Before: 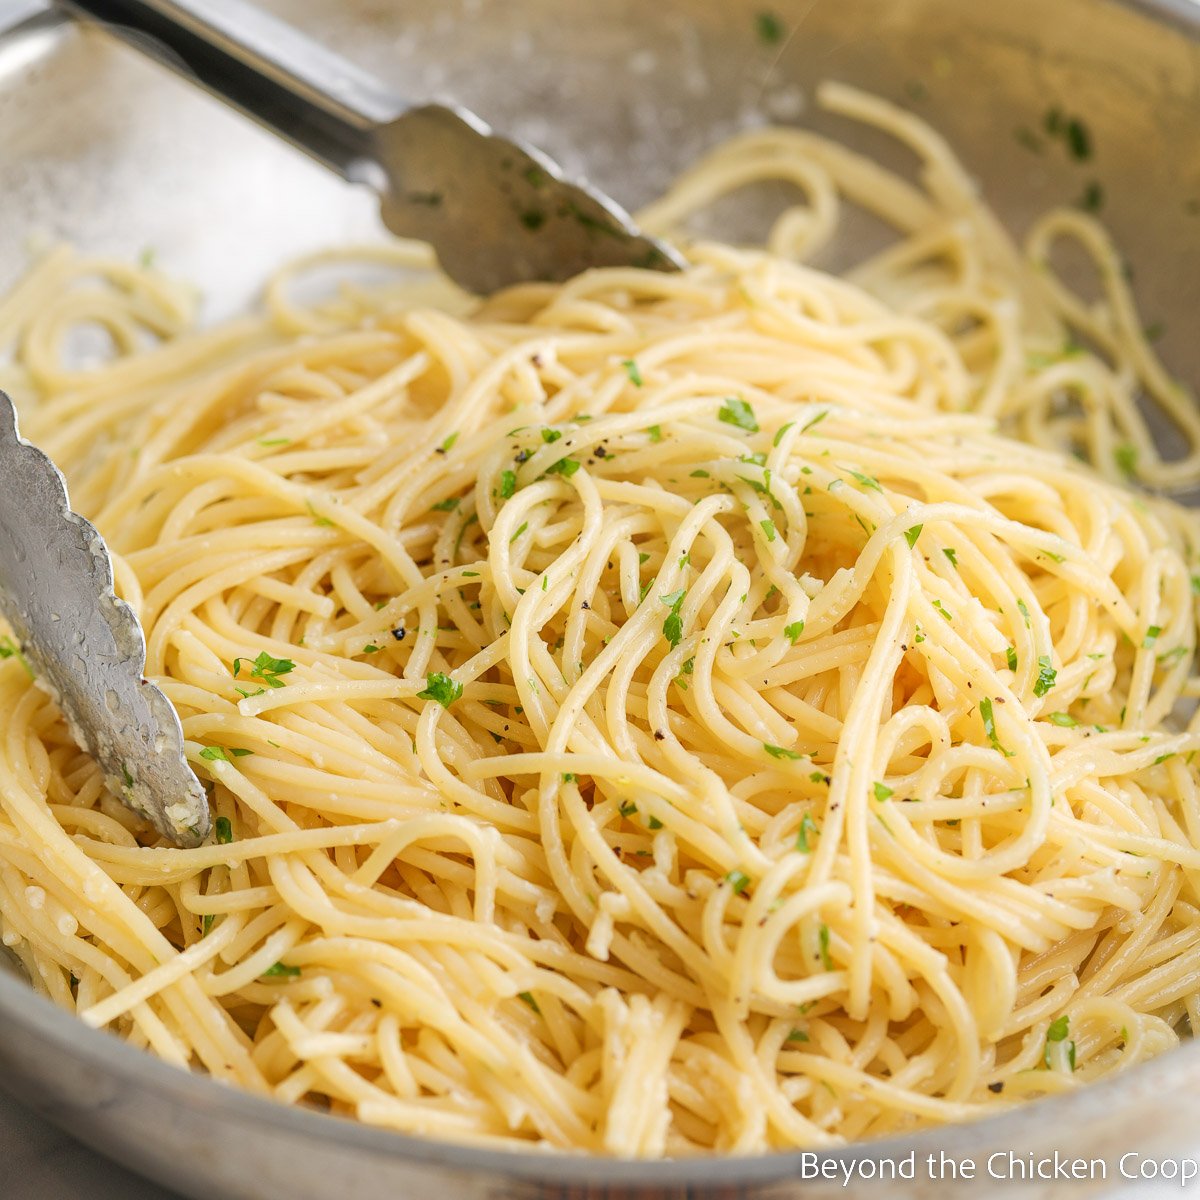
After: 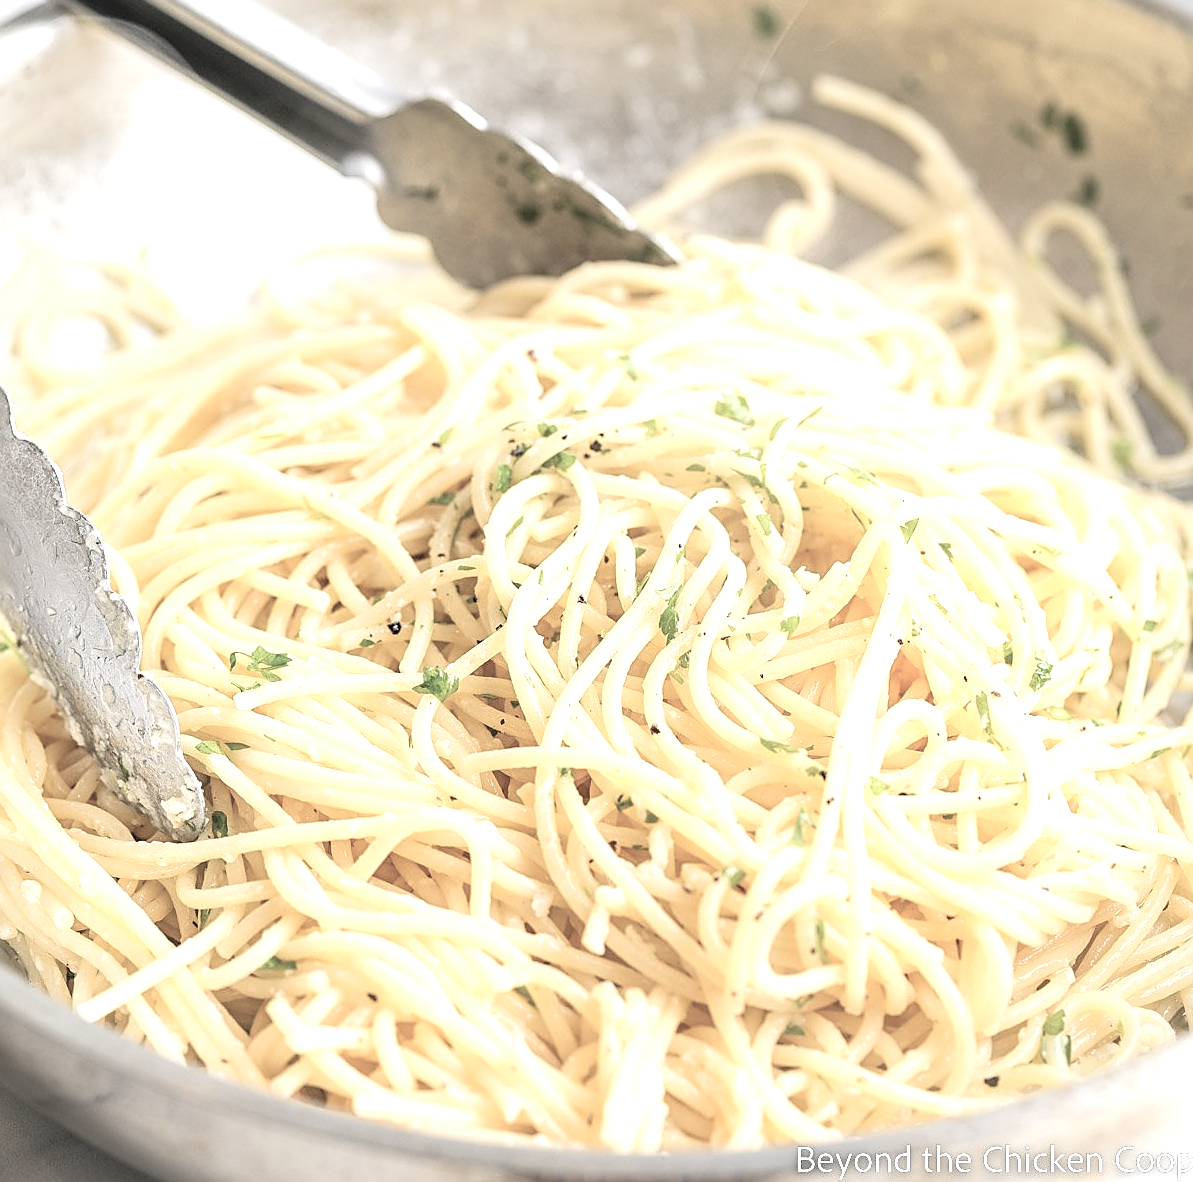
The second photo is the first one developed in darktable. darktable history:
exposure: black level correction 0, exposure 0.499 EV, compensate highlight preservation false
contrast brightness saturation: brightness 0.184, saturation -0.516
crop: left 0.416%, top 0.524%, right 0.135%, bottom 0.961%
tone equalizer: -8 EV -0.389 EV, -7 EV -0.363 EV, -6 EV -0.35 EV, -5 EV -0.214 EV, -3 EV 0.242 EV, -2 EV 0.338 EV, -1 EV 0.372 EV, +0 EV 0.427 EV, edges refinement/feathering 500, mask exposure compensation -1.57 EV, preserve details no
sharpen: on, module defaults
